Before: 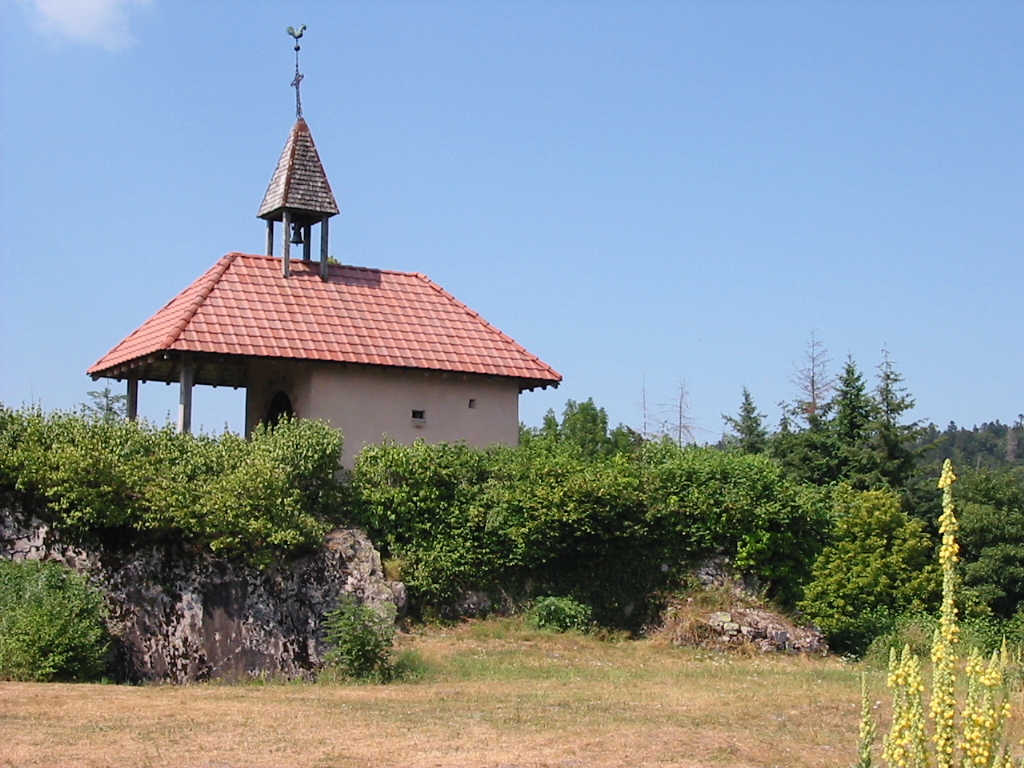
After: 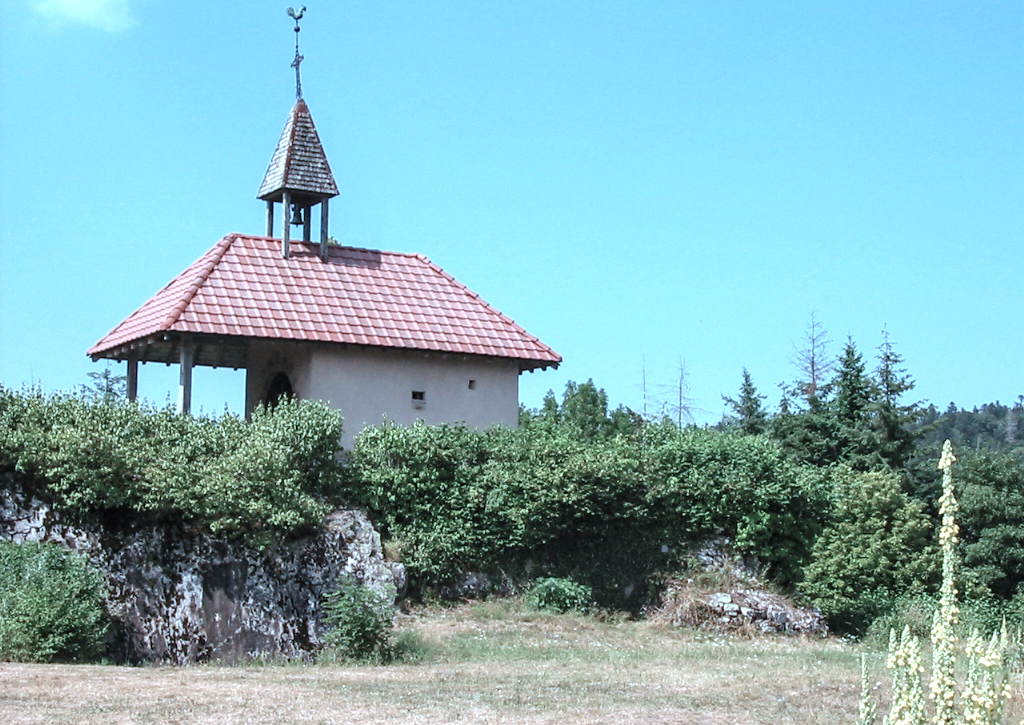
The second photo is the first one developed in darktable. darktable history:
crop and rotate: top 2.479%, bottom 3.018%
color balance: input saturation 100.43%, contrast fulcrum 14.22%, output saturation 70.41%
exposure: exposure 0.6 EV, compensate highlight preservation false
local contrast: on, module defaults
color correction: highlights a* -9.73, highlights b* -21.22
